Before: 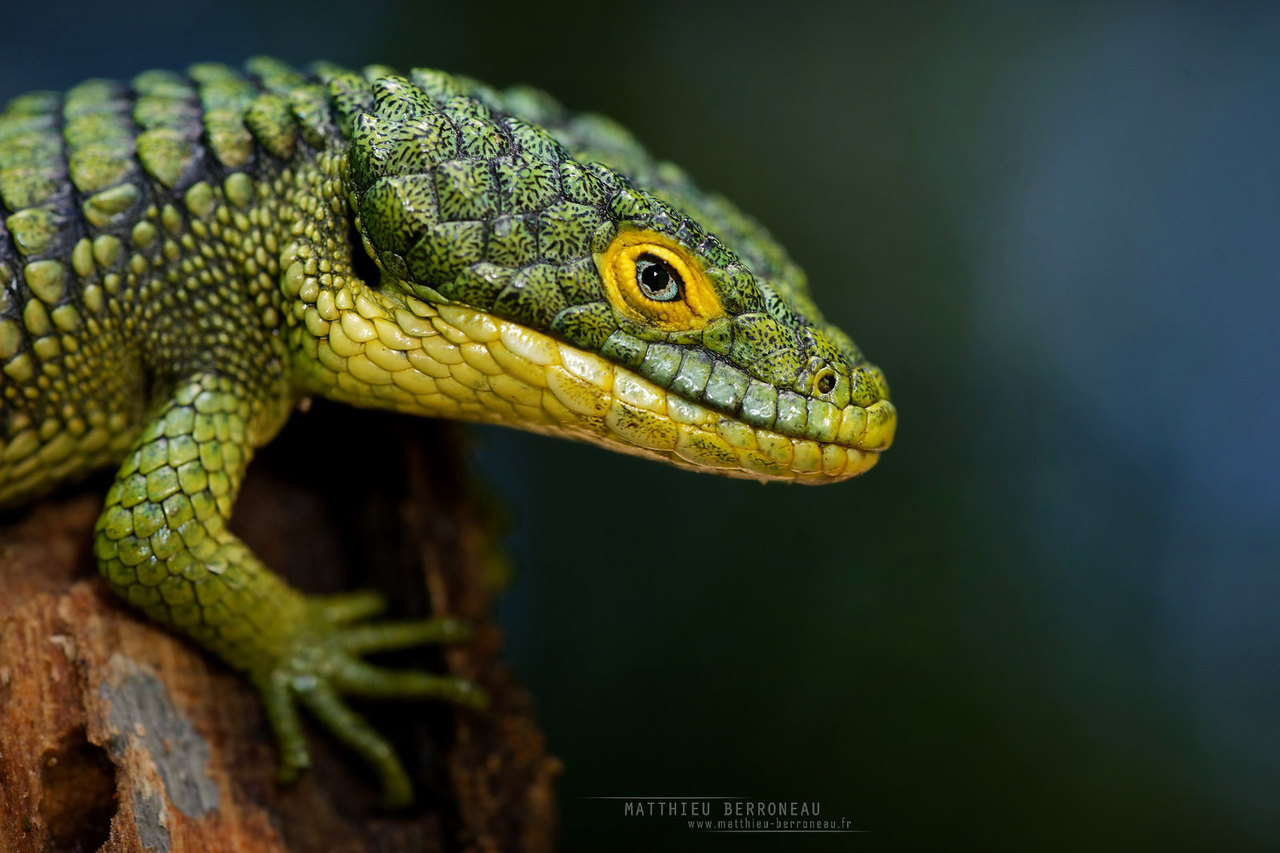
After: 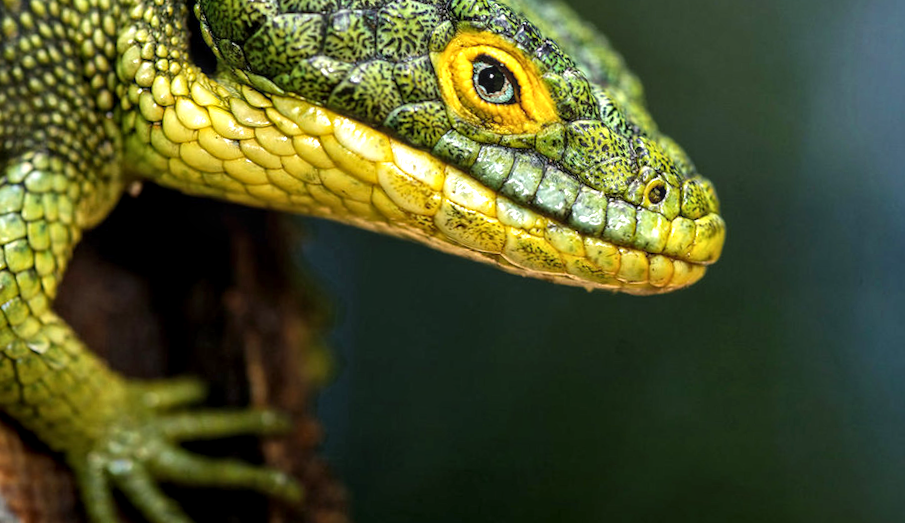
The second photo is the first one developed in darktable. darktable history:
local contrast: detail 130%
crop and rotate: angle -3.37°, left 9.79%, top 20.73%, right 12.42%, bottom 11.82%
exposure: black level correction 0, exposure 0.7 EV, compensate exposure bias true, compensate highlight preservation false
rotate and perspective: rotation -0.45°, automatic cropping original format, crop left 0.008, crop right 0.992, crop top 0.012, crop bottom 0.988
